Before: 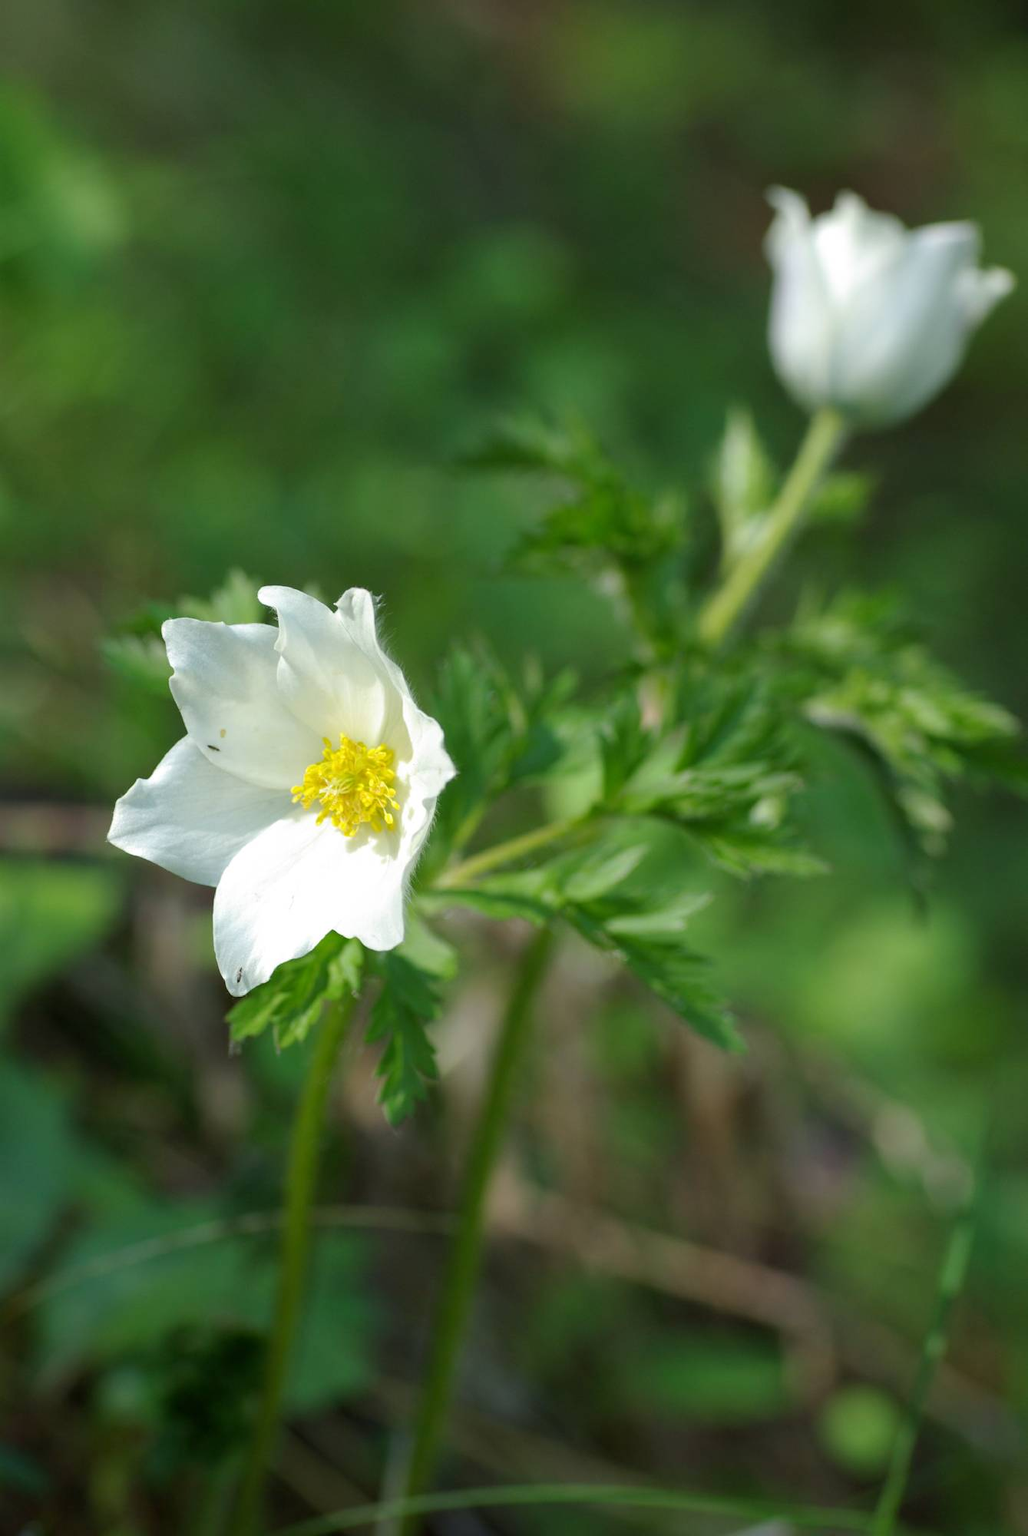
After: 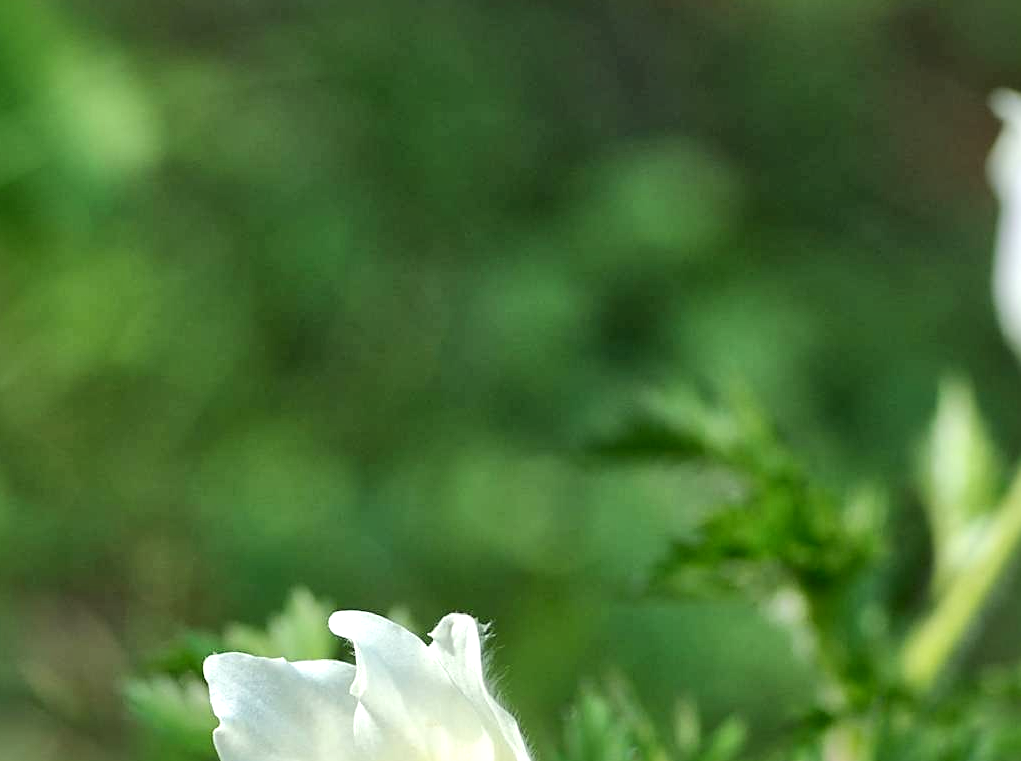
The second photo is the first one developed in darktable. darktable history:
crop: left 0.579%, top 7.627%, right 23.167%, bottom 54.275%
local contrast: mode bilateral grid, contrast 20, coarseness 50, detail 171%, midtone range 0.2
tone curve: curves: ch0 [(0, 0) (0.541, 0.628) (0.906, 0.997)]
sharpen: on, module defaults
